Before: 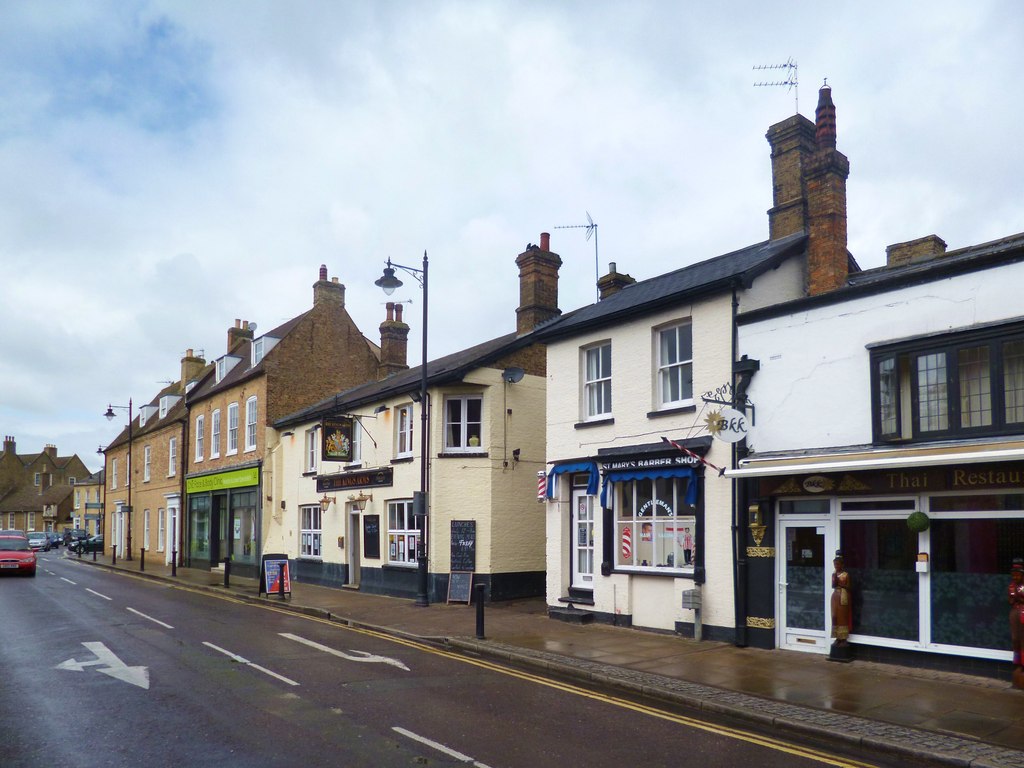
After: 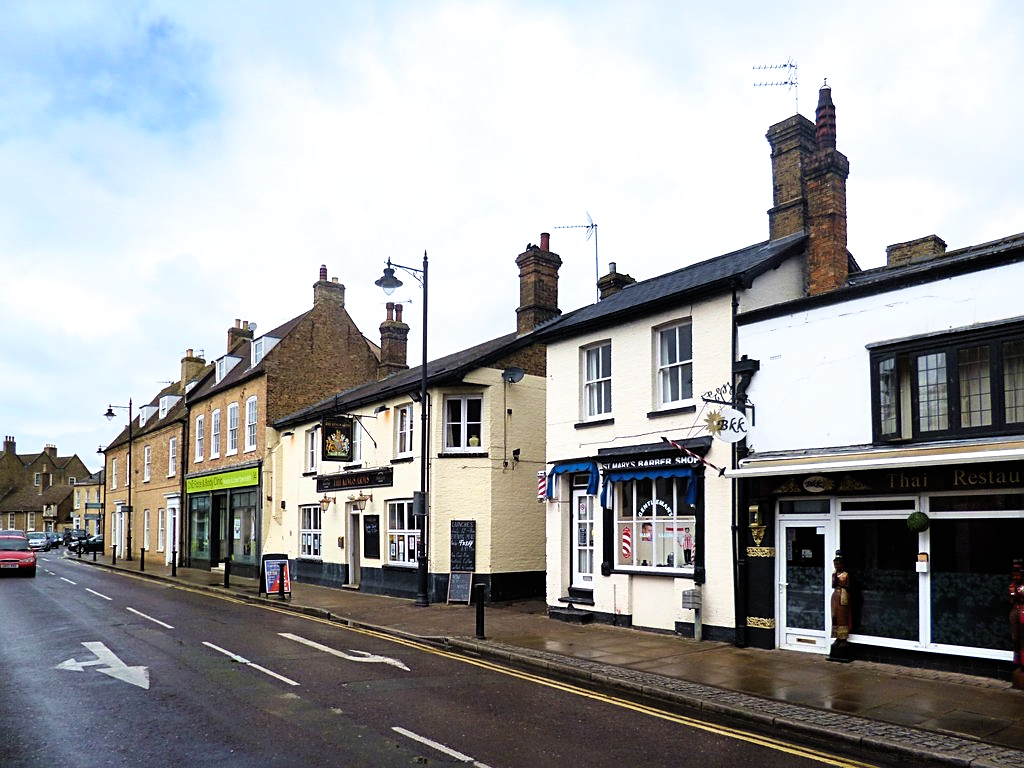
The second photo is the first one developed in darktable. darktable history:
filmic rgb: black relative exposure -8.23 EV, white relative exposure 2.2 EV, target white luminance 99.928%, hardness 7.16, latitude 74.38%, contrast 1.322, highlights saturation mix -2.69%, shadows ↔ highlights balance 29.97%
sharpen: on, module defaults
contrast brightness saturation: contrast 0.074, brightness 0.071, saturation 0.181
